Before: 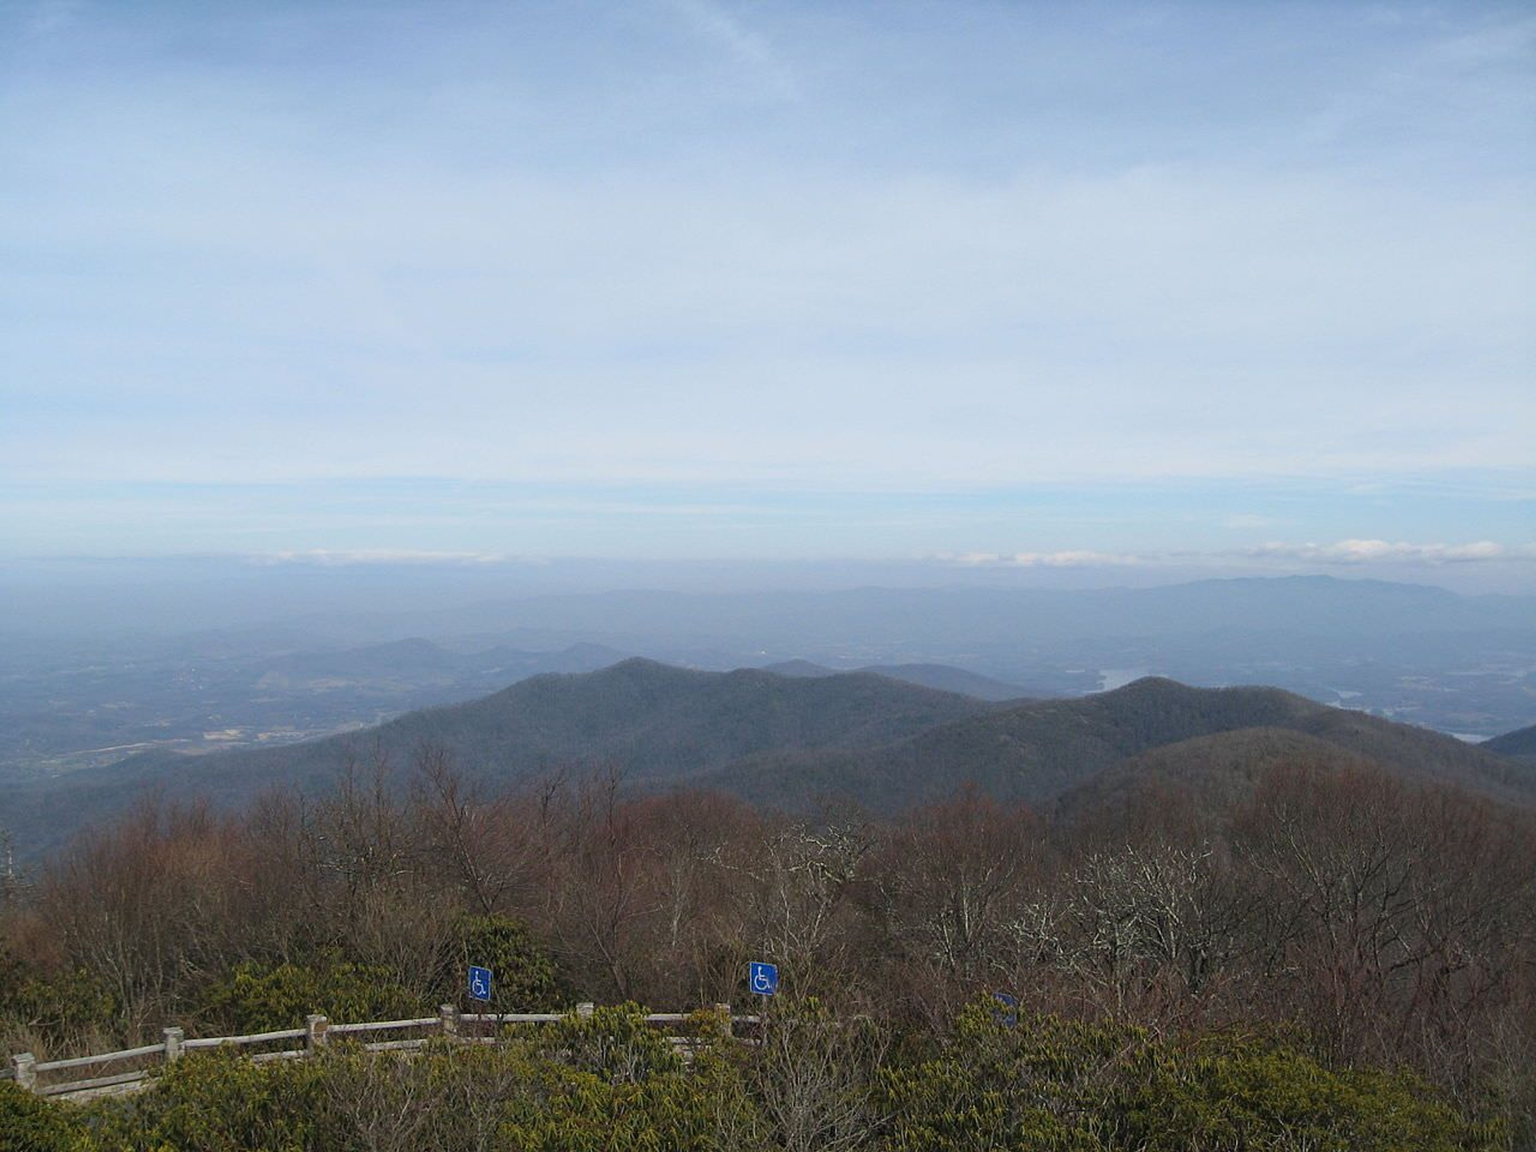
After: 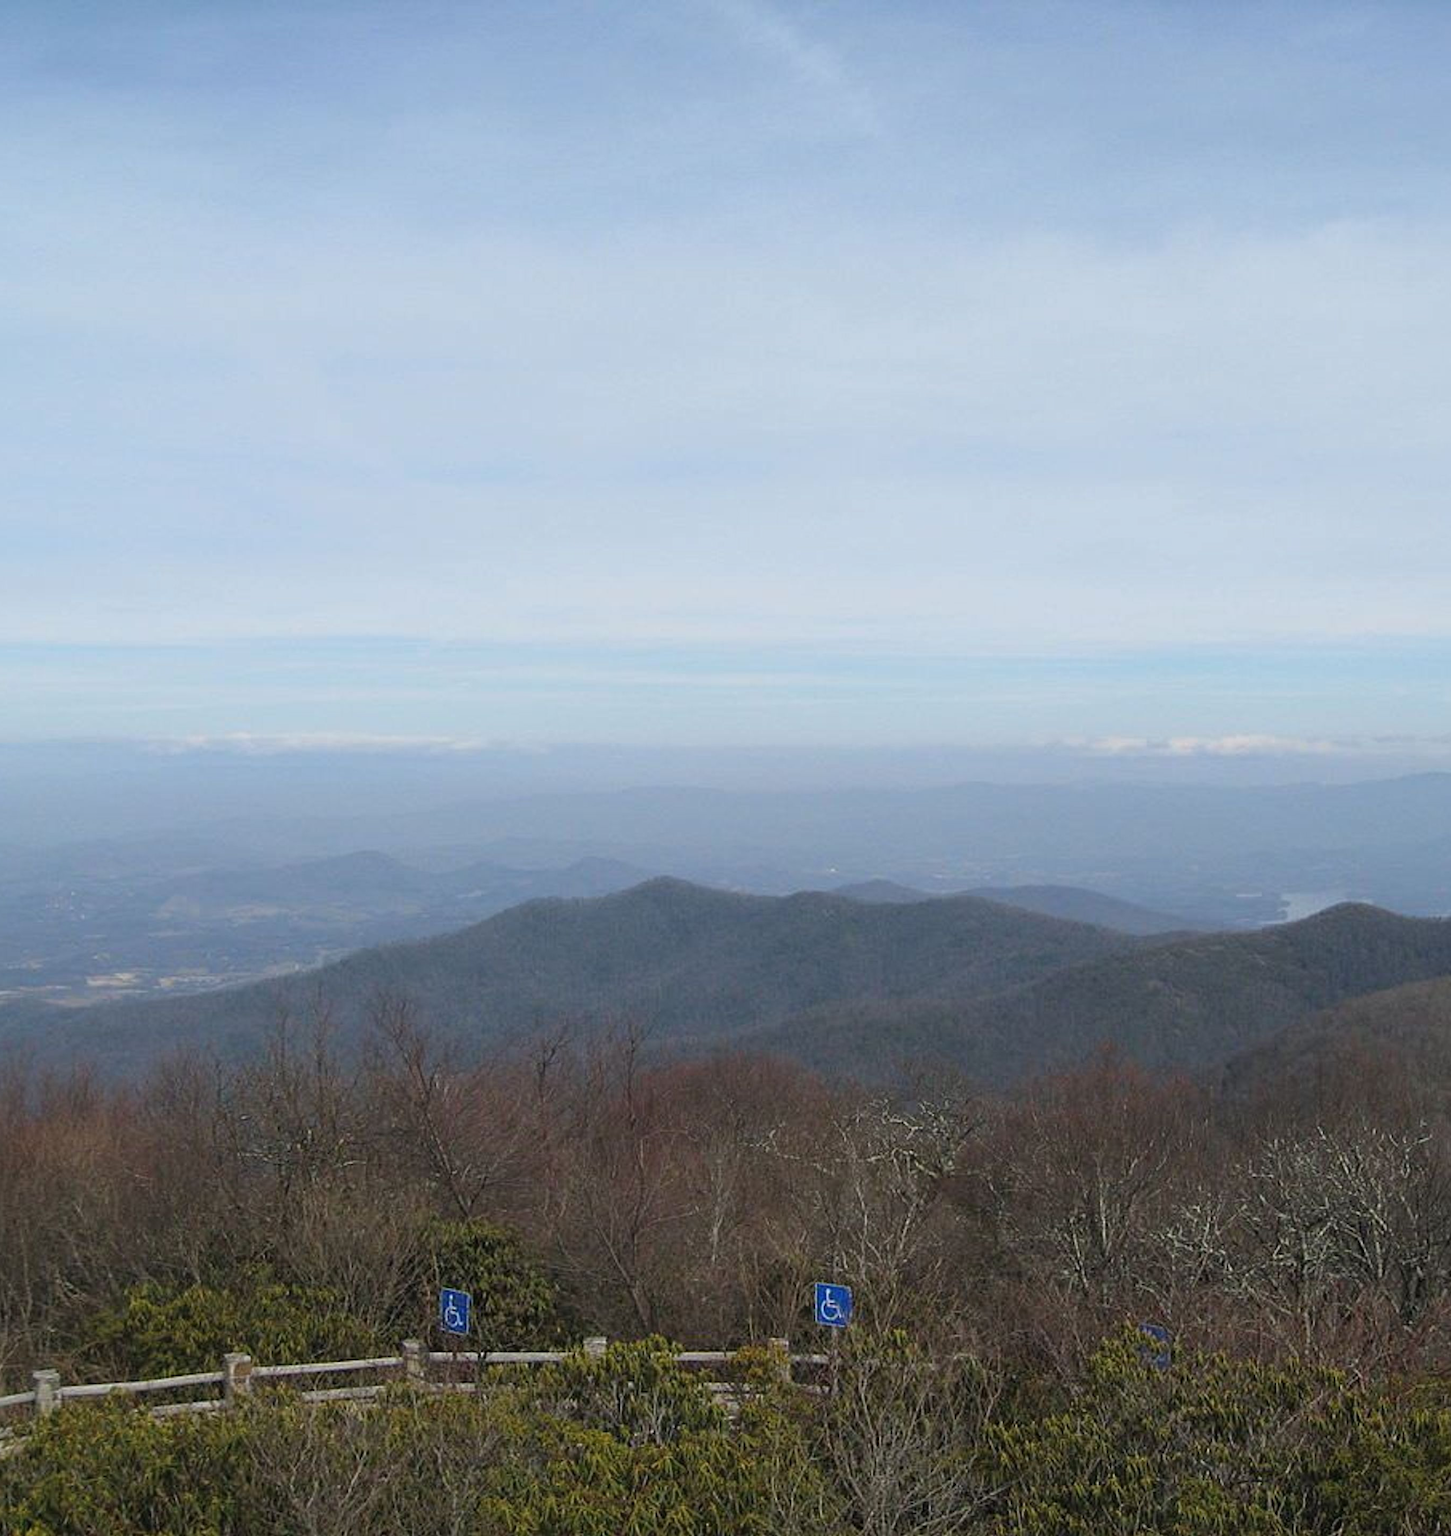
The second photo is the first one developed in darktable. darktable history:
crop and rotate: left 9.044%, right 20.069%
shadows and highlights: shadows 25.68, highlights -23.88
